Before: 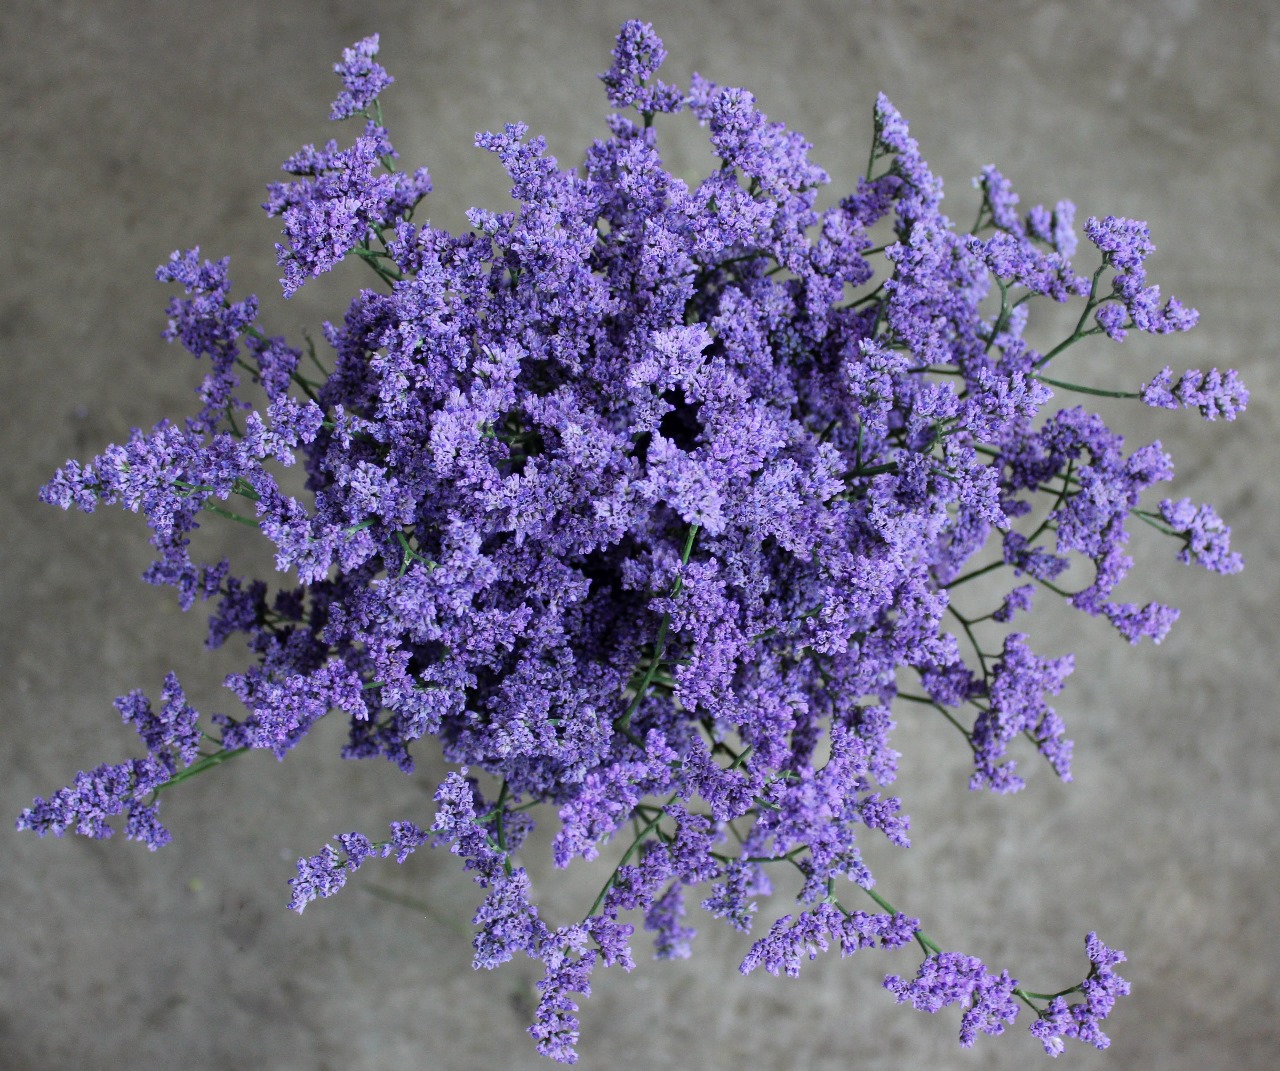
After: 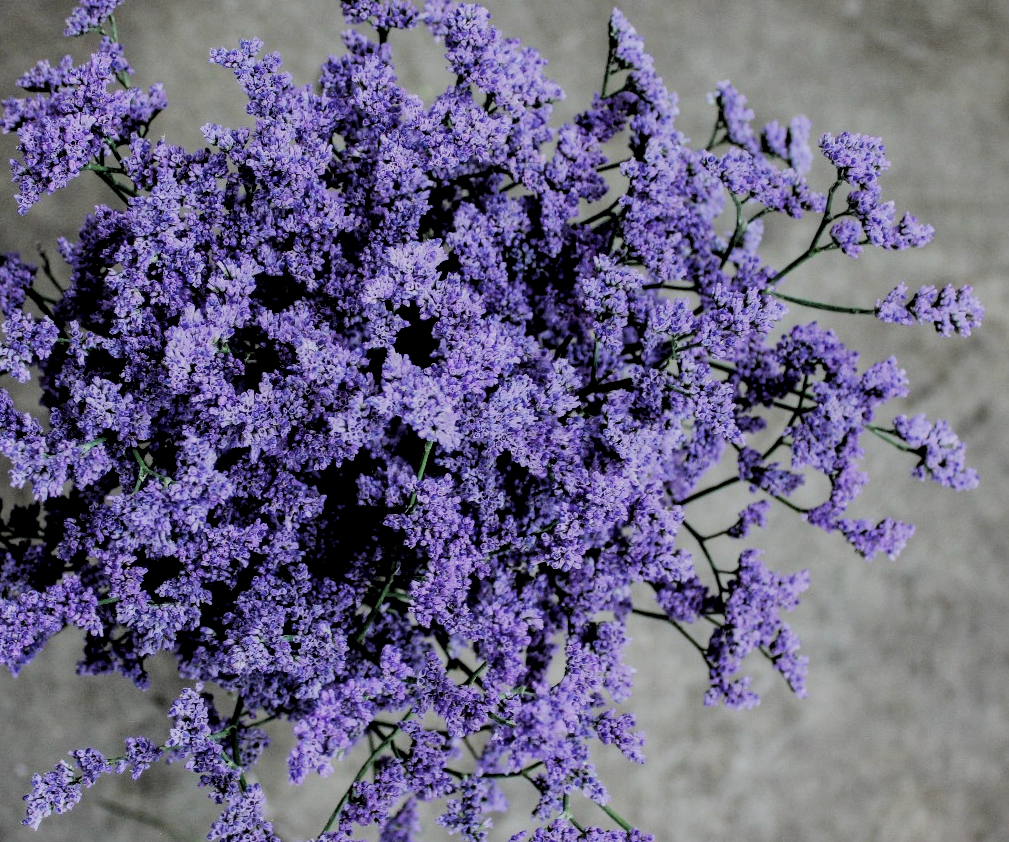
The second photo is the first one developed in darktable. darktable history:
crop and rotate: left 20.74%, top 7.912%, right 0.375%, bottom 13.378%
local contrast: detail 130%
filmic rgb: black relative exposure -3.21 EV, white relative exposure 7.02 EV, hardness 1.46, contrast 1.35
